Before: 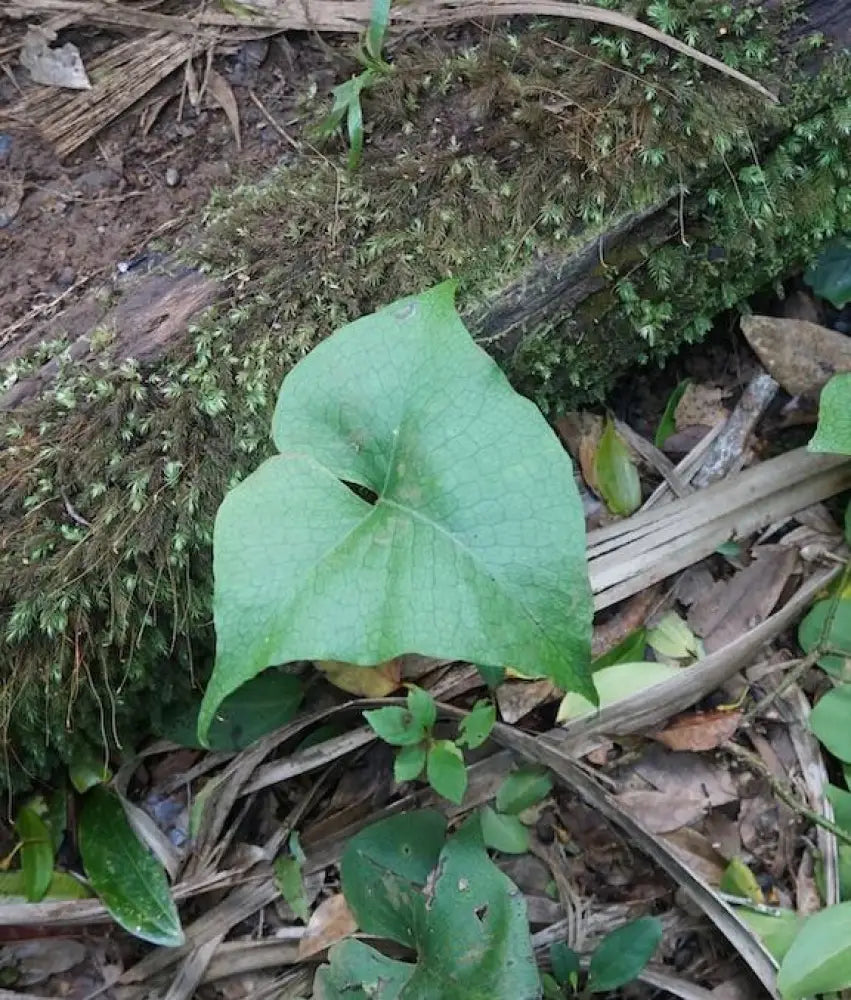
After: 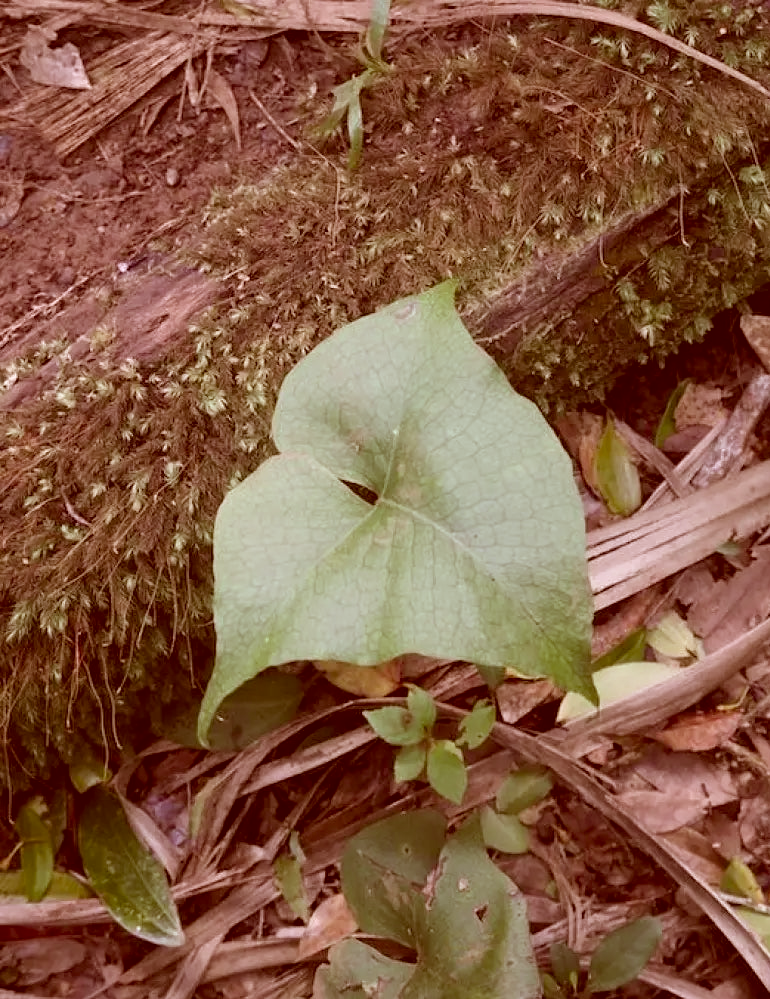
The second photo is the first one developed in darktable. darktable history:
color correction: highlights a* 9.03, highlights b* 8.71, shadows a* 40, shadows b* 40, saturation 0.8
crop: right 9.509%, bottom 0.031%
white balance: red 0.984, blue 1.059
